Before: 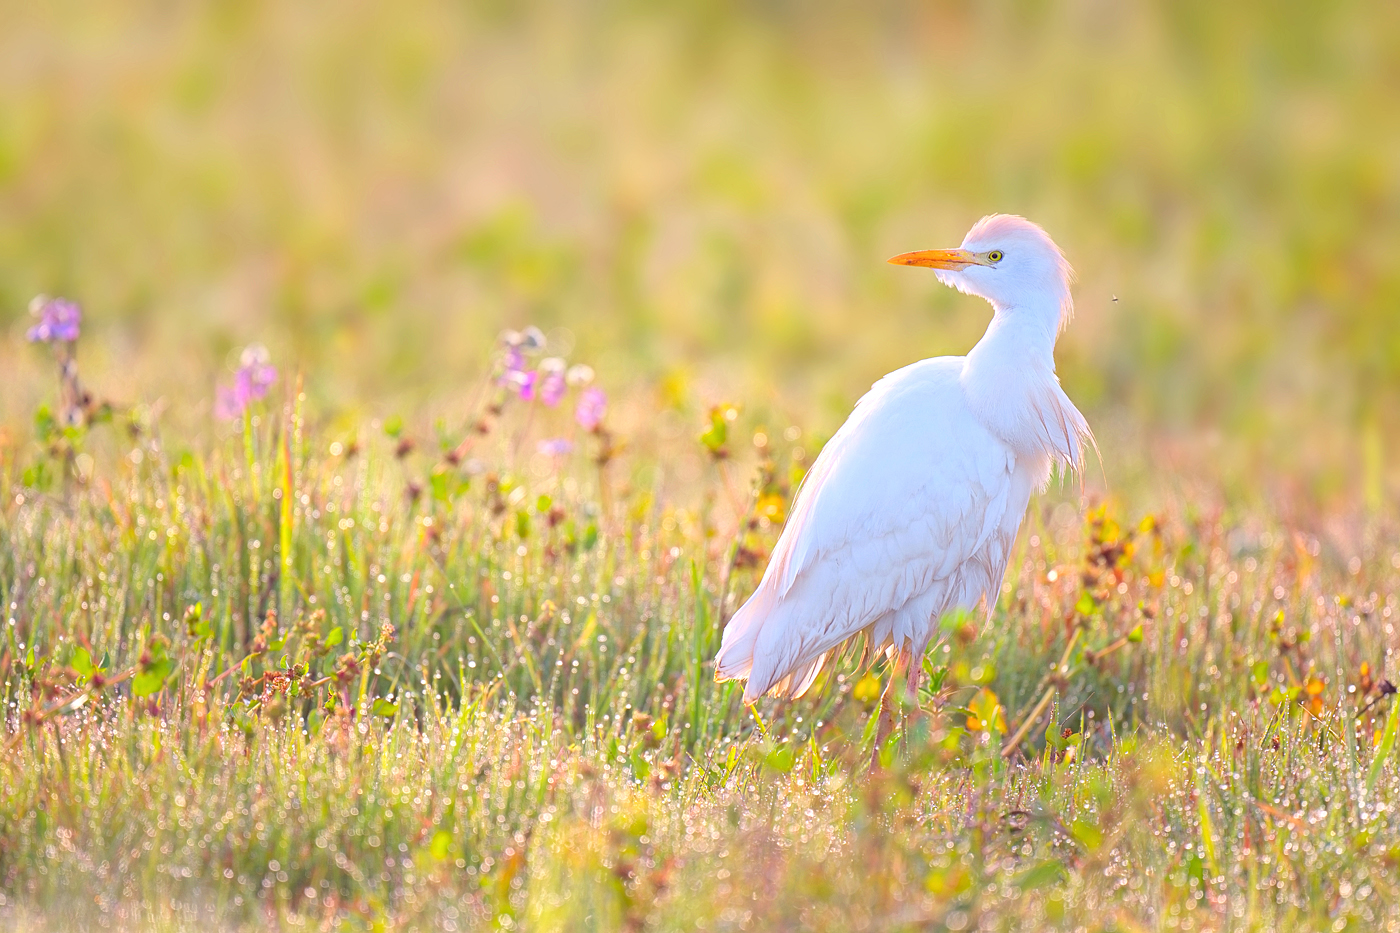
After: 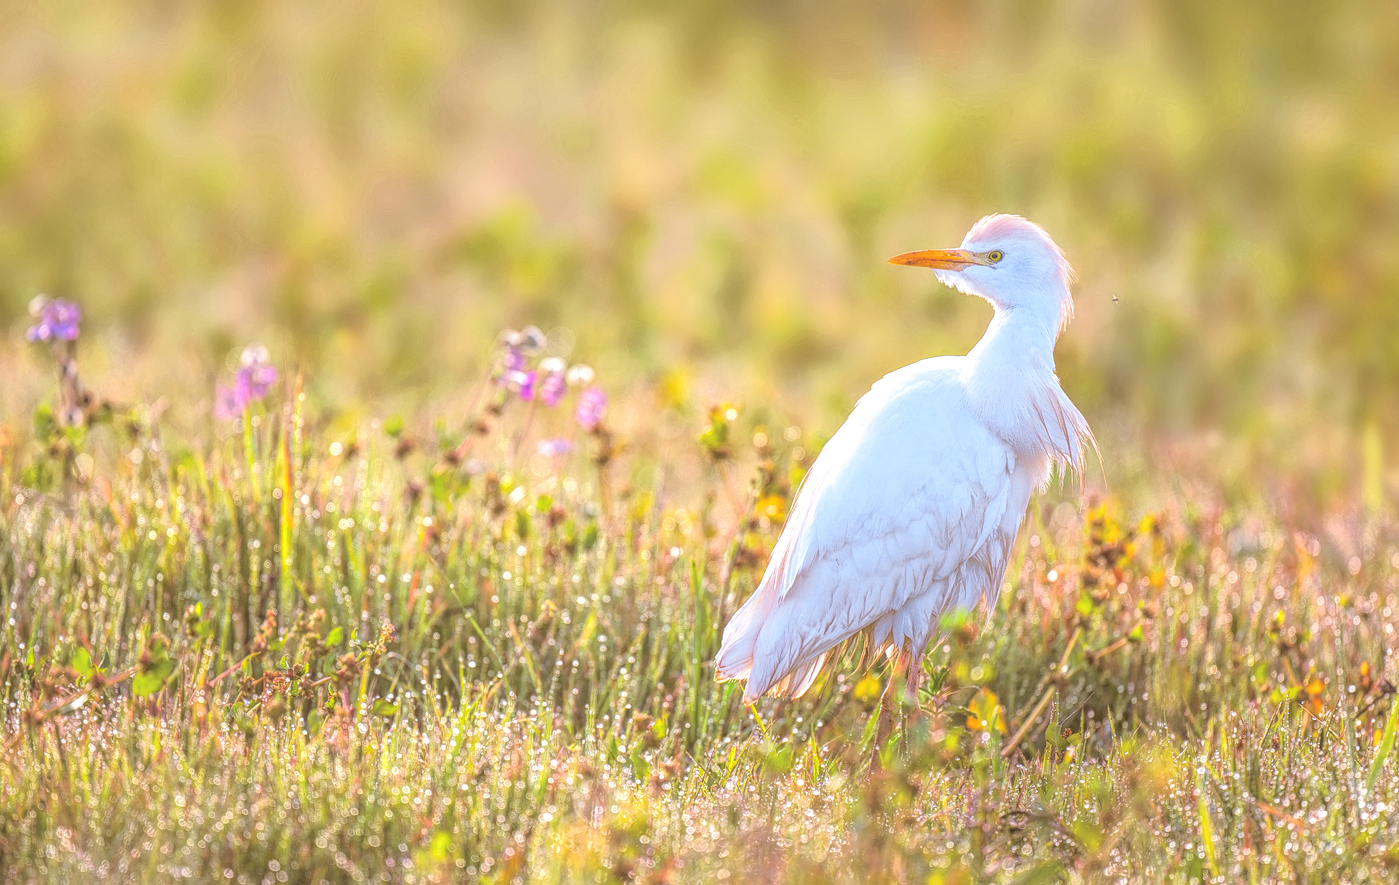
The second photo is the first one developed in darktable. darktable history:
crop and rotate: top 0%, bottom 5.097%
split-toning: shadows › hue 37.98°, highlights › hue 185.58°, balance -55.261
local contrast: highlights 20%, shadows 30%, detail 200%, midtone range 0.2
